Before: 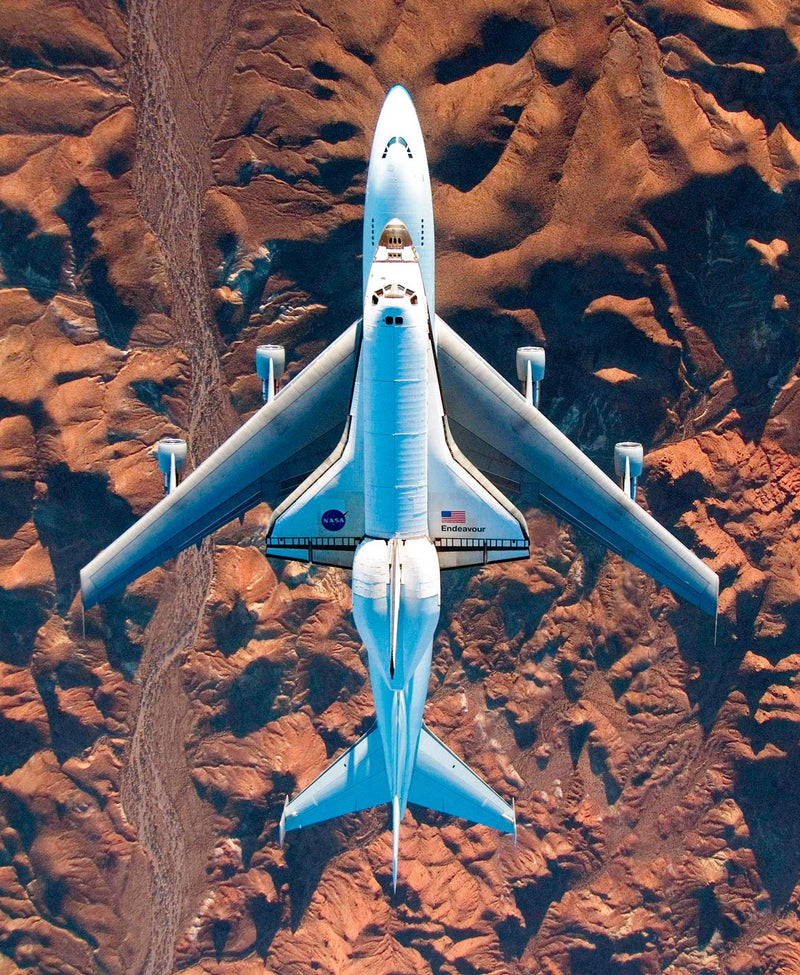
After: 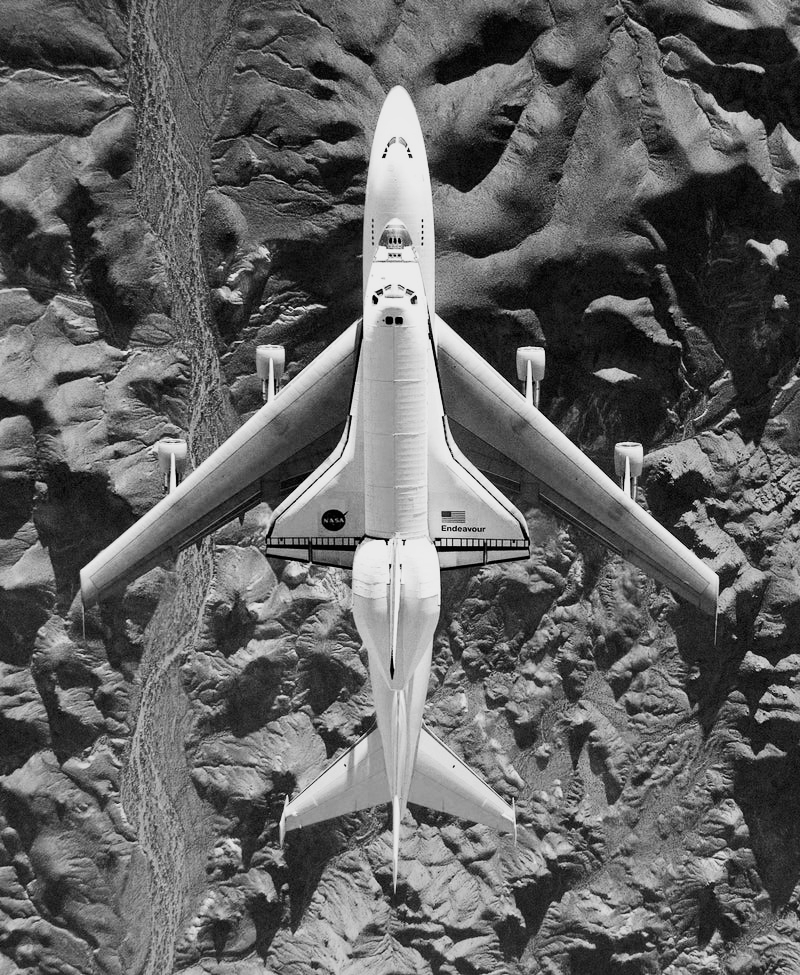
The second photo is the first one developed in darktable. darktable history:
color balance rgb: perceptual saturation grading › global saturation 45%, perceptual saturation grading › highlights -25%, perceptual saturation grading › shadows 50%, perceptual brilliance grading › global brilliance 3%, global vibrance 3%
contrast brightness saturation: contrast 0.24, brightness 0.09
filmic rgb: black relative exposure -7.65 EV, white relative exposure 4.56 EV, hardness 3.61
monochrome: on, module defaults
